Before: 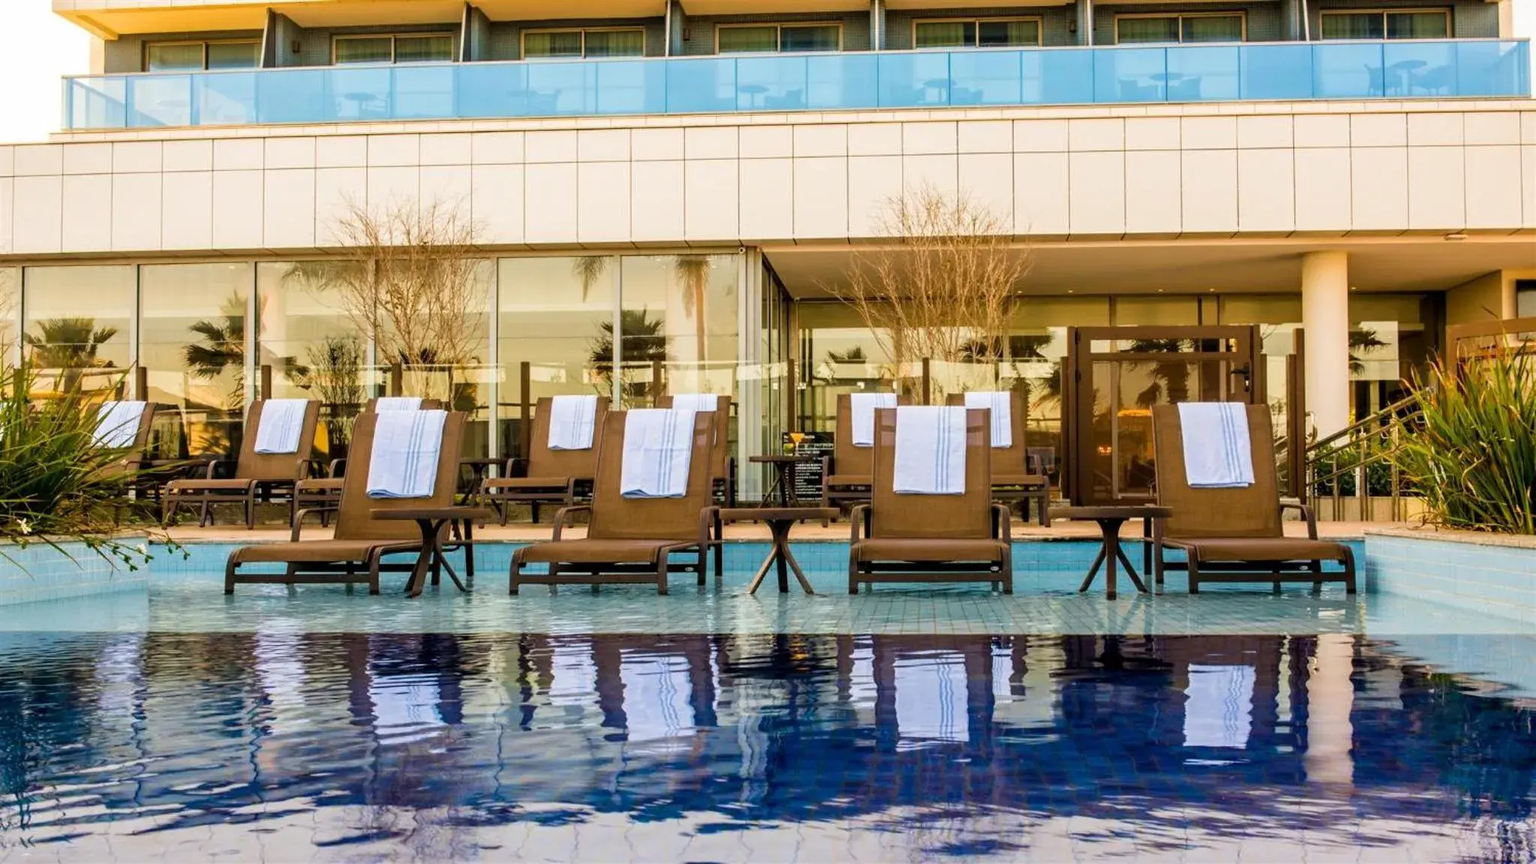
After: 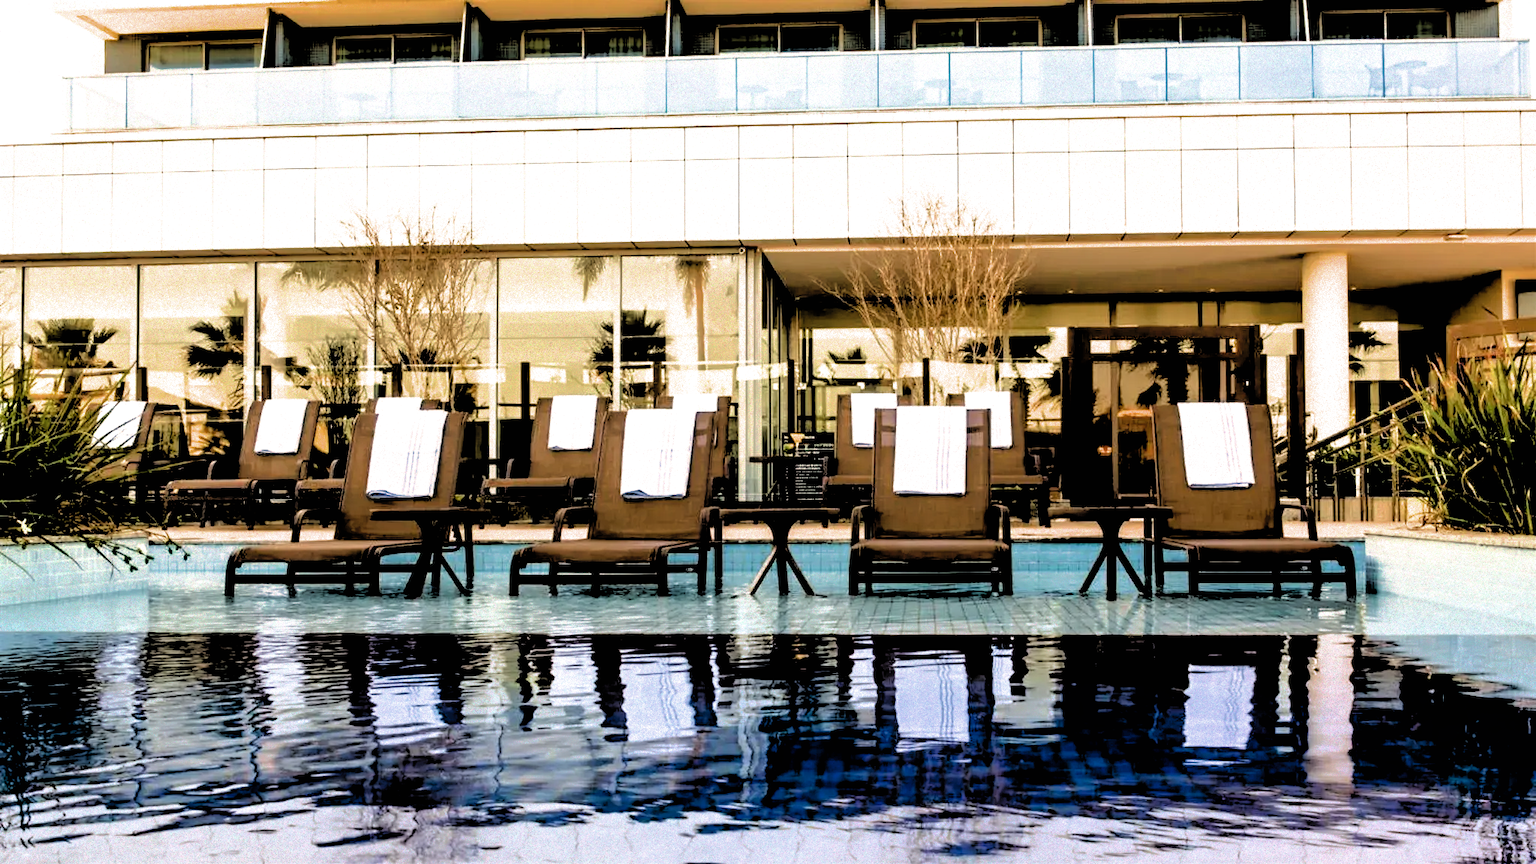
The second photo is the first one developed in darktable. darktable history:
filmic rgb: black relative exposure -1 EV, white relative exposure 2.05 EV, hardness 1.52, contrast 2.25, enable highlight reconstruction true
shadows and highlights: on, module defaults
fill light: on, module defaults
